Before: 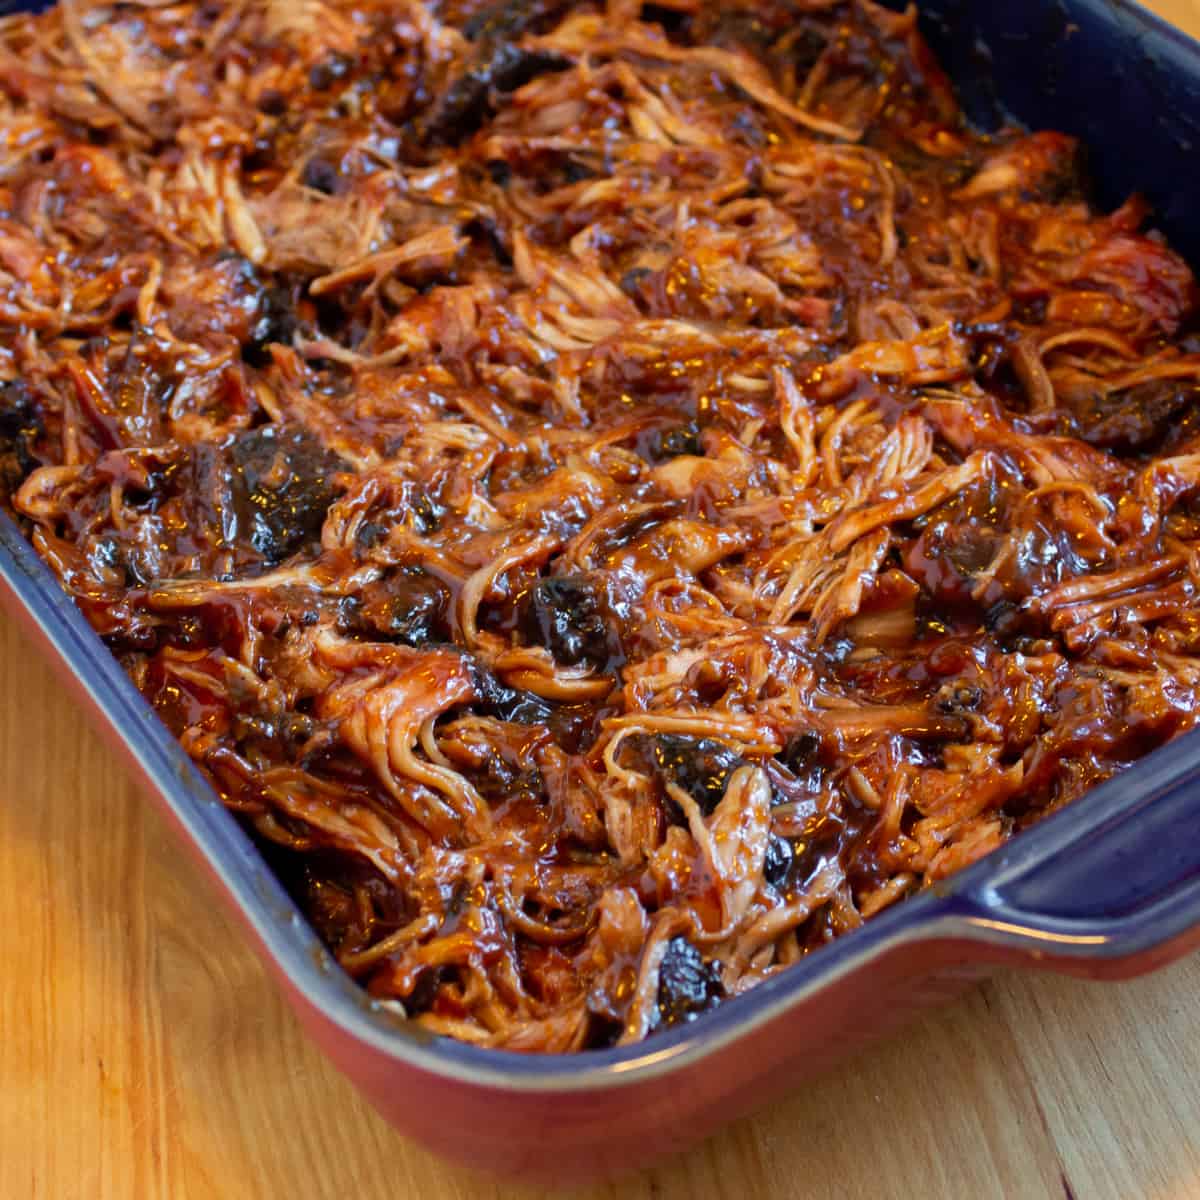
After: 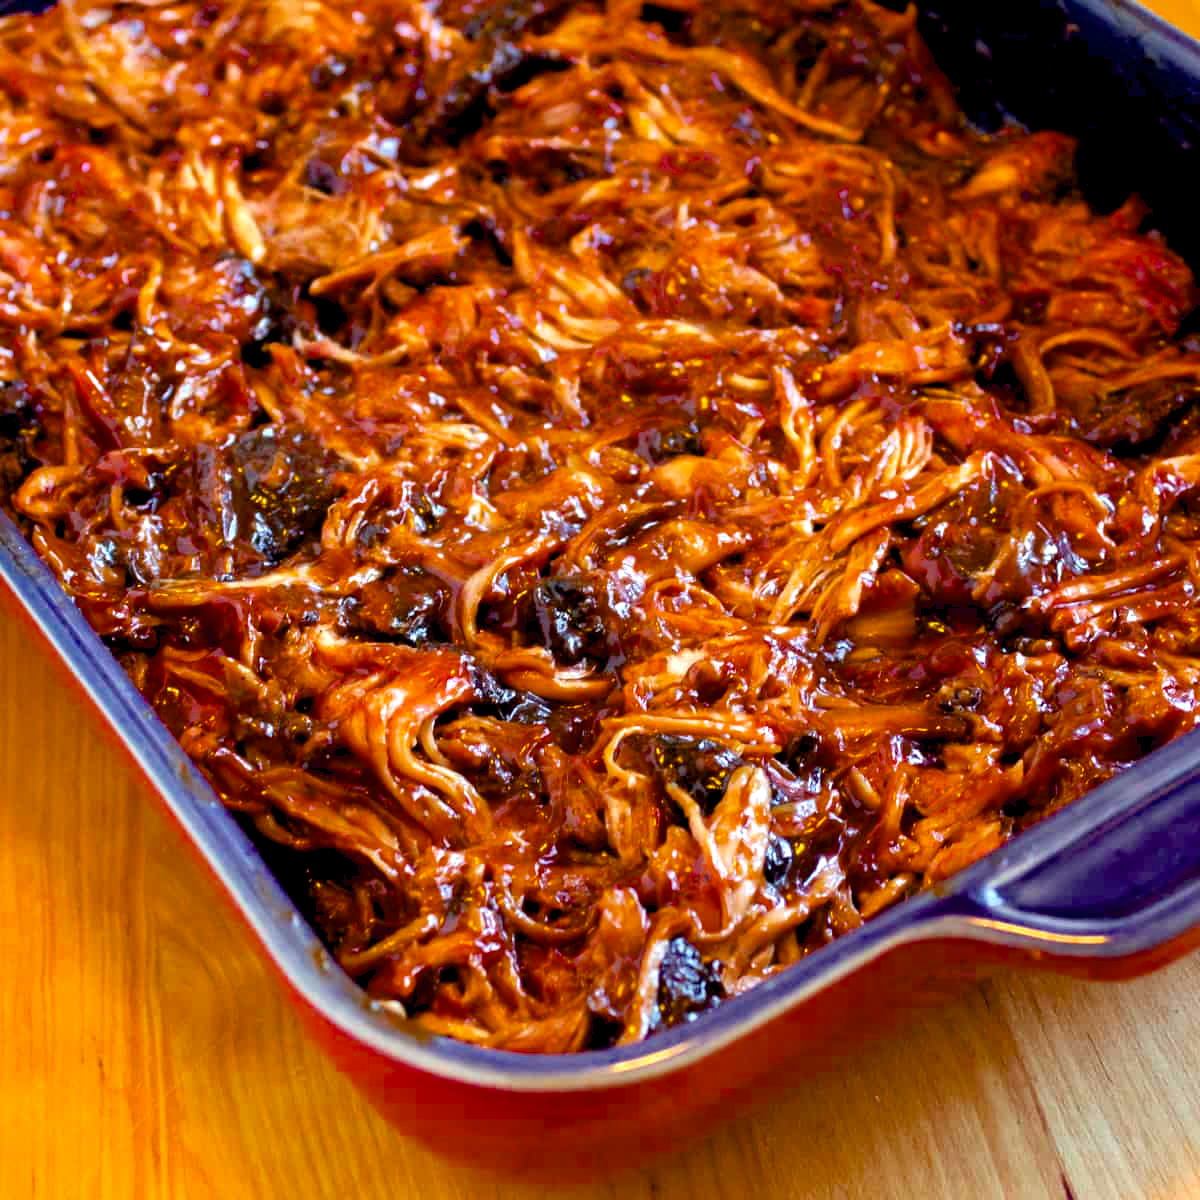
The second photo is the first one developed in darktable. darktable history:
color balance rgb: shadows lift › hue 87.18°, power › chroma 1.543%, power › hue 25.62°, global offset › luminance -0.84%, perceptual saturation grading › global saturation 19.985%, perceptual brilliance grading › global brilliance 2.793%, perceptual brilliance grading › highlights -3.43%, perceptual brilliance grading › shadows 3.541%, saturation formula JzAzBz (2021)
exposure: exposure 0.693 EV, compensate highlight preservation false
